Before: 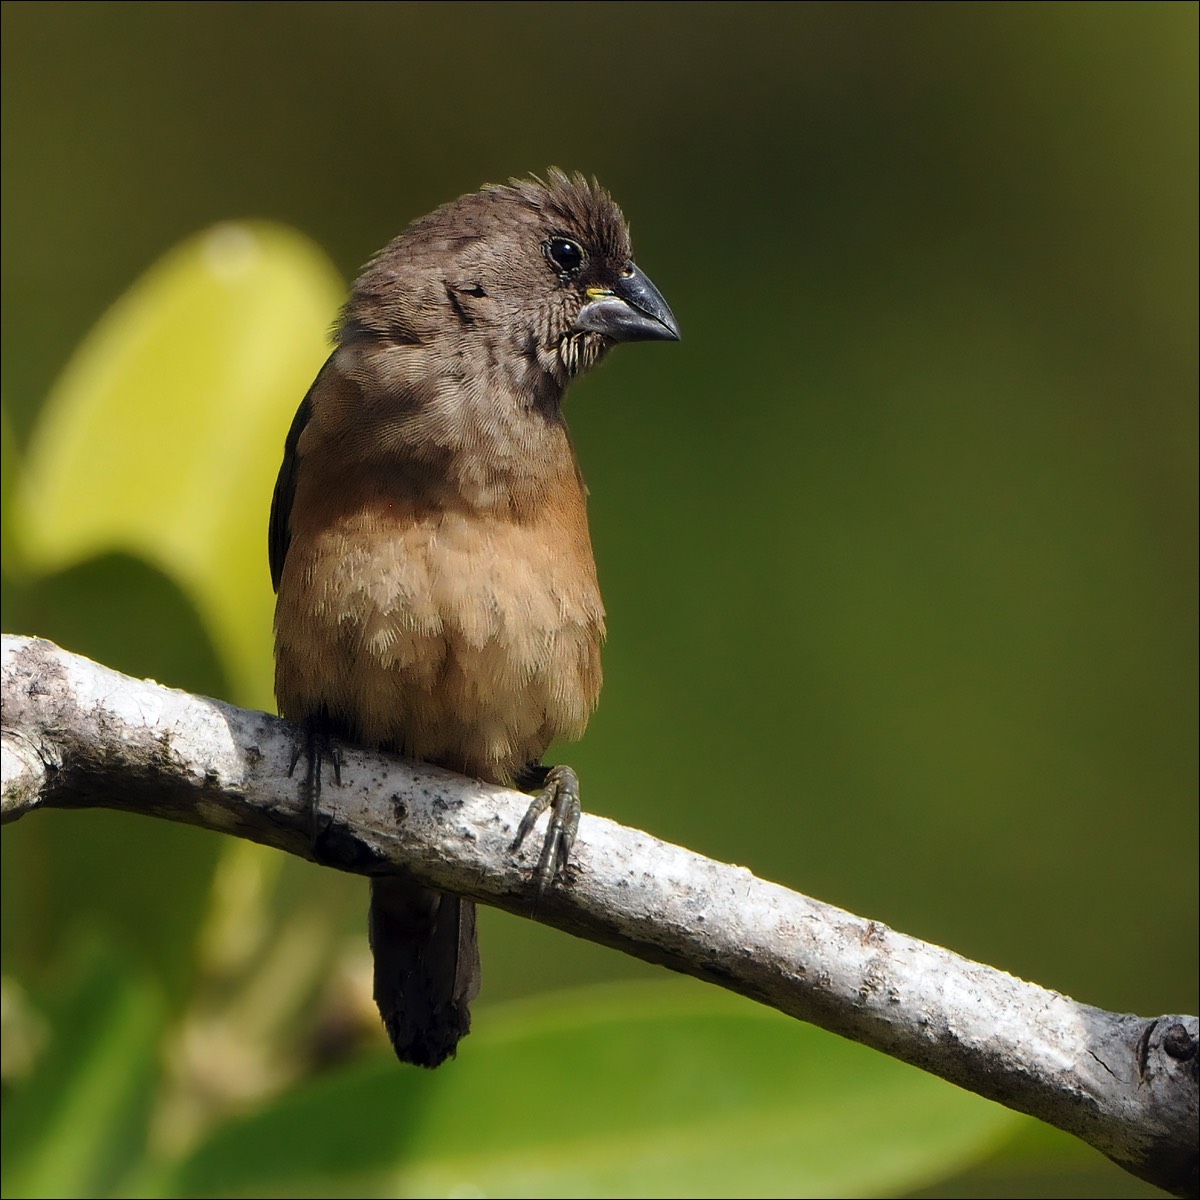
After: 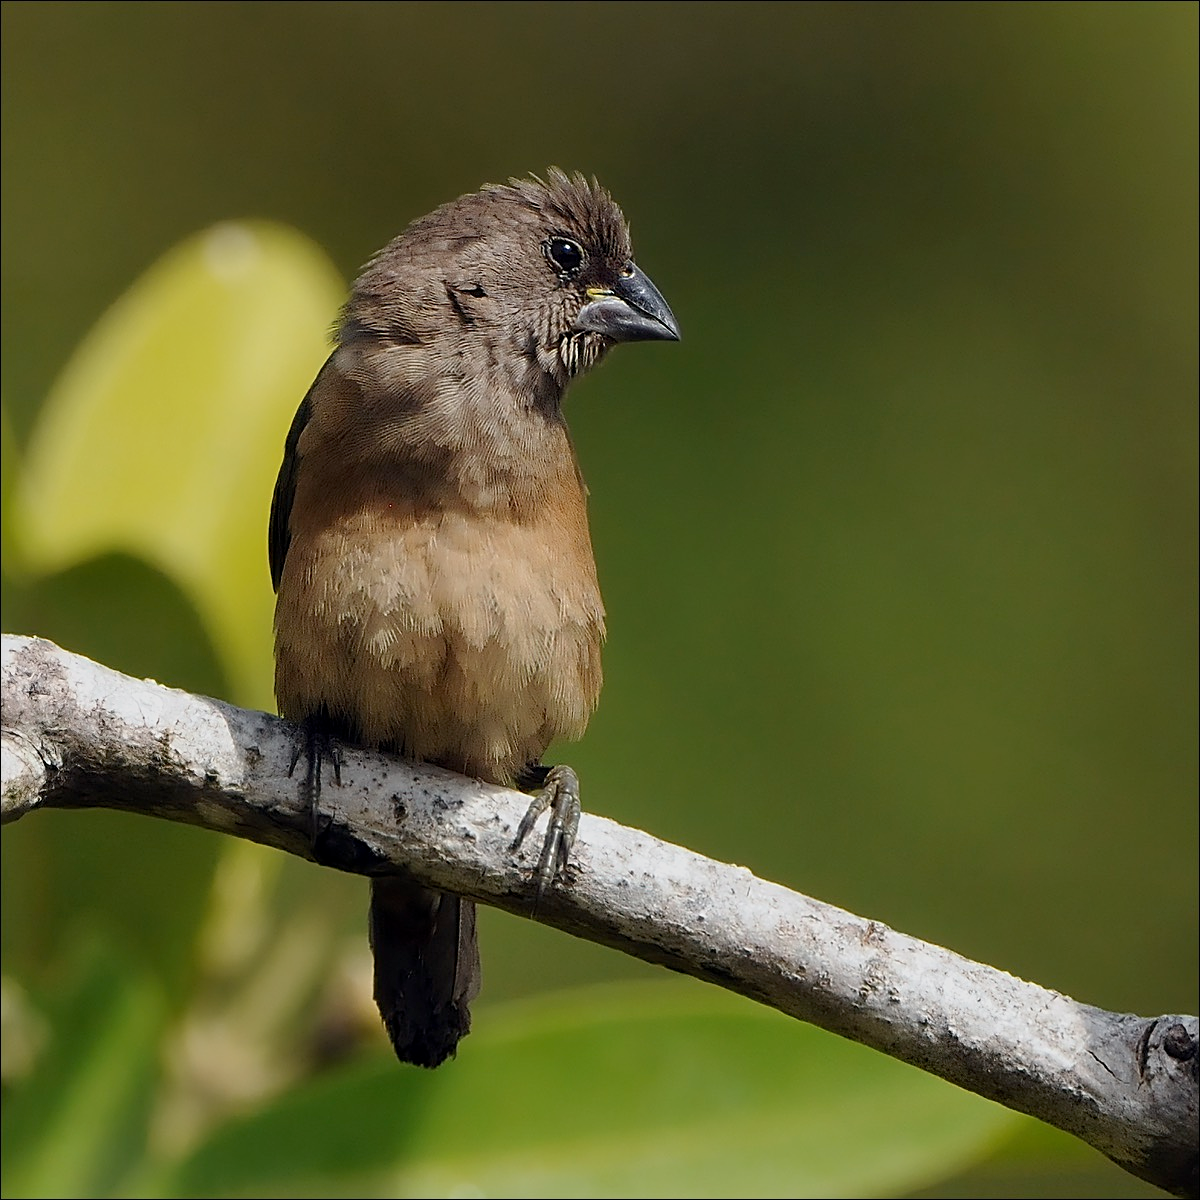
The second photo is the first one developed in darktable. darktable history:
exposure: exposure -0.36 EV, compensate highlight preservation false
sharpen: on, module defaults
